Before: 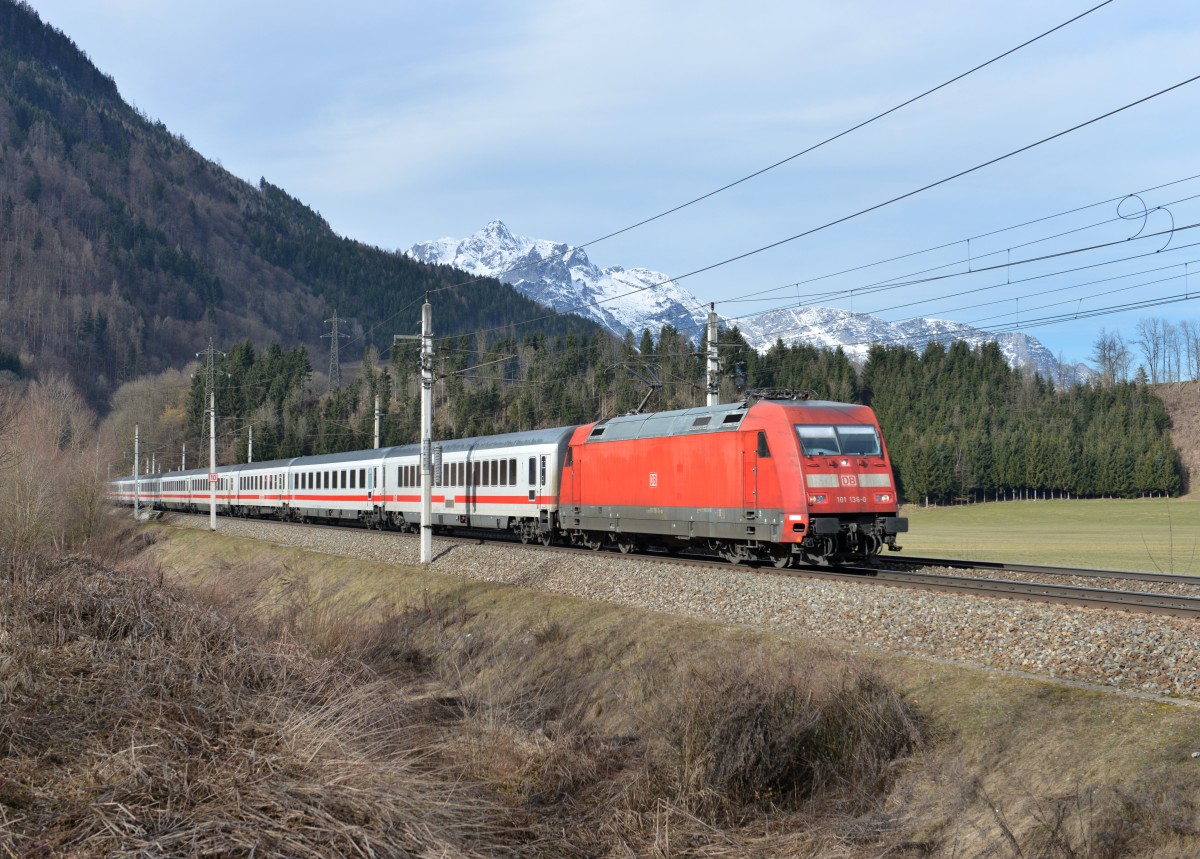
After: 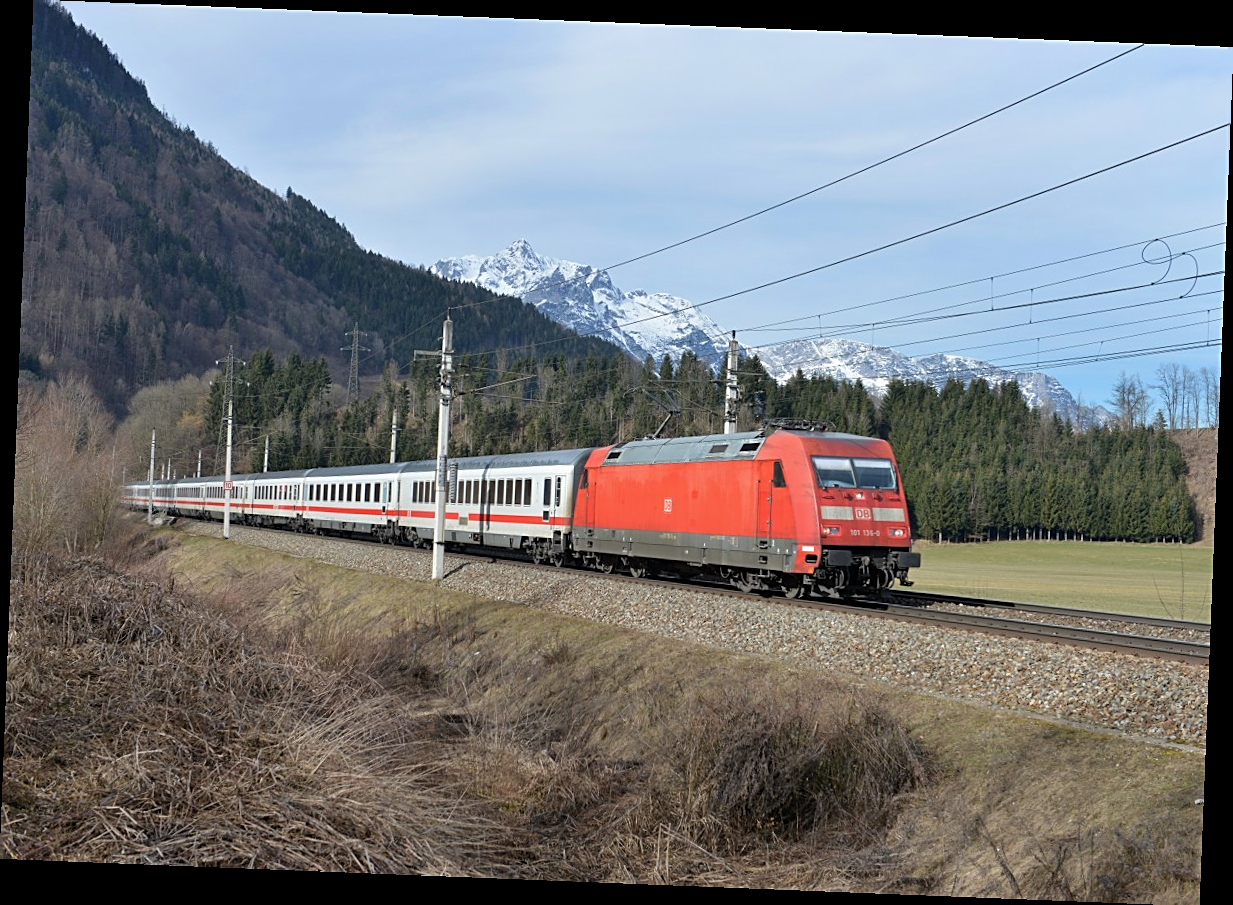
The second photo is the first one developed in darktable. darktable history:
exposure: exposure -0.072 EV, compensate highlight preservation false
tone equalizer: on, module defaults
rotate and perspective: rotation 2.27°, automatic cropping off
sharpen: on, module defaults
